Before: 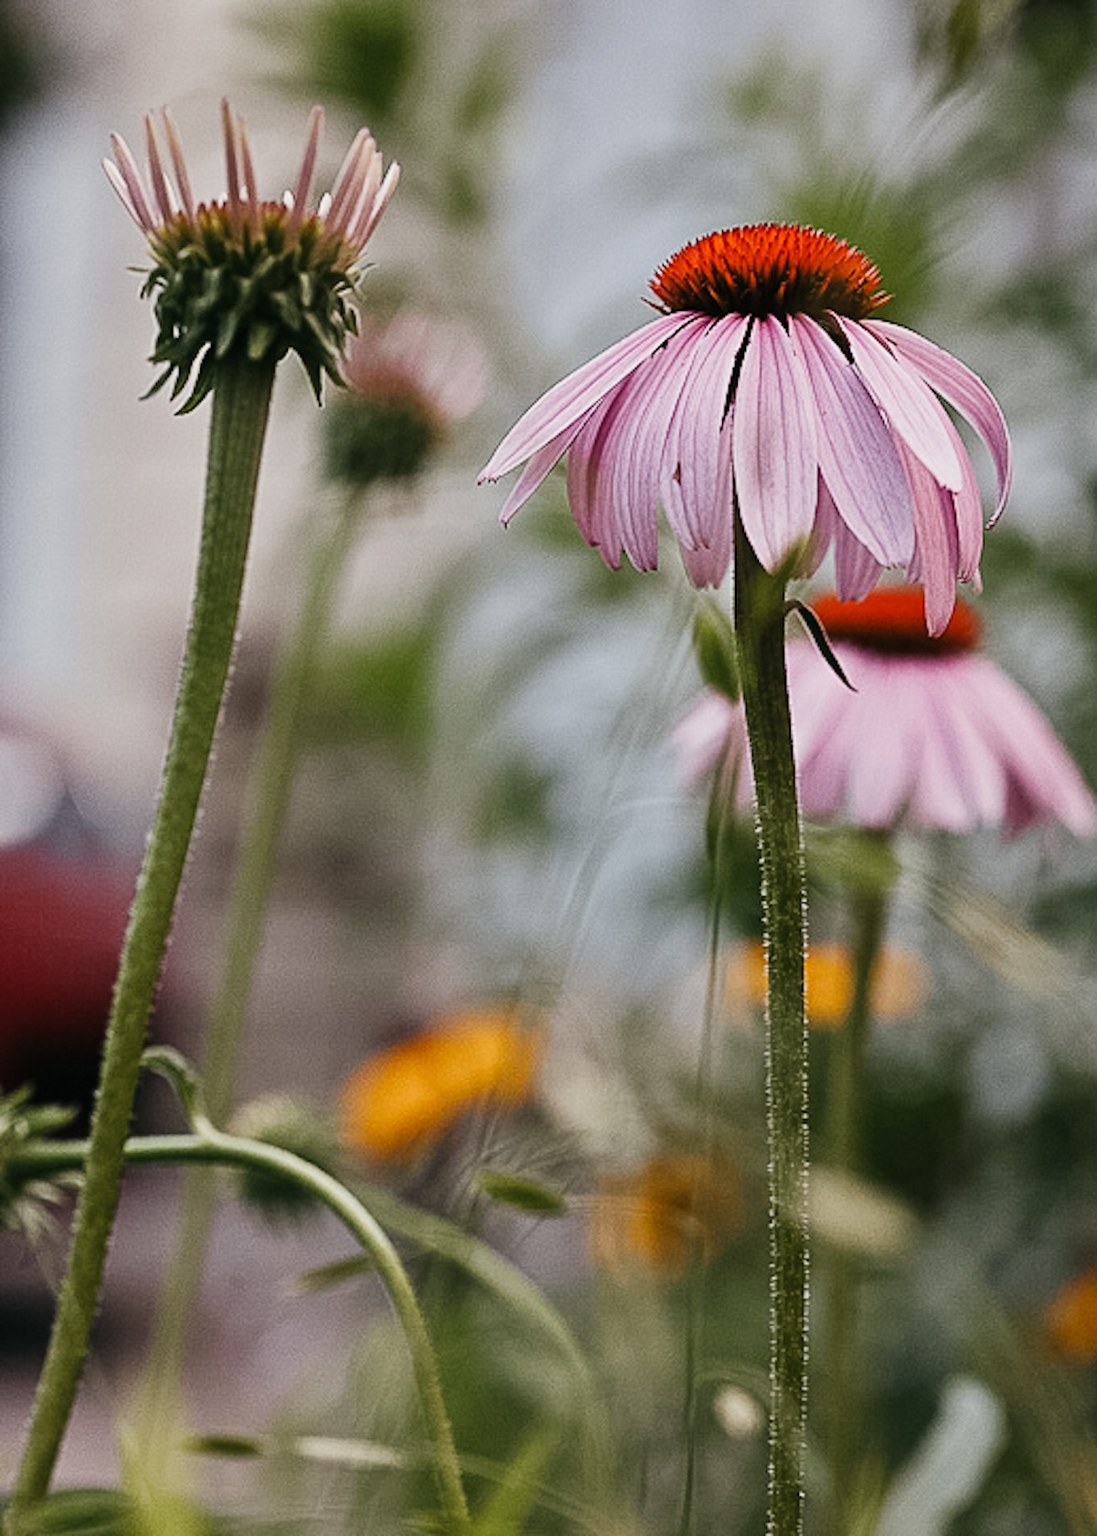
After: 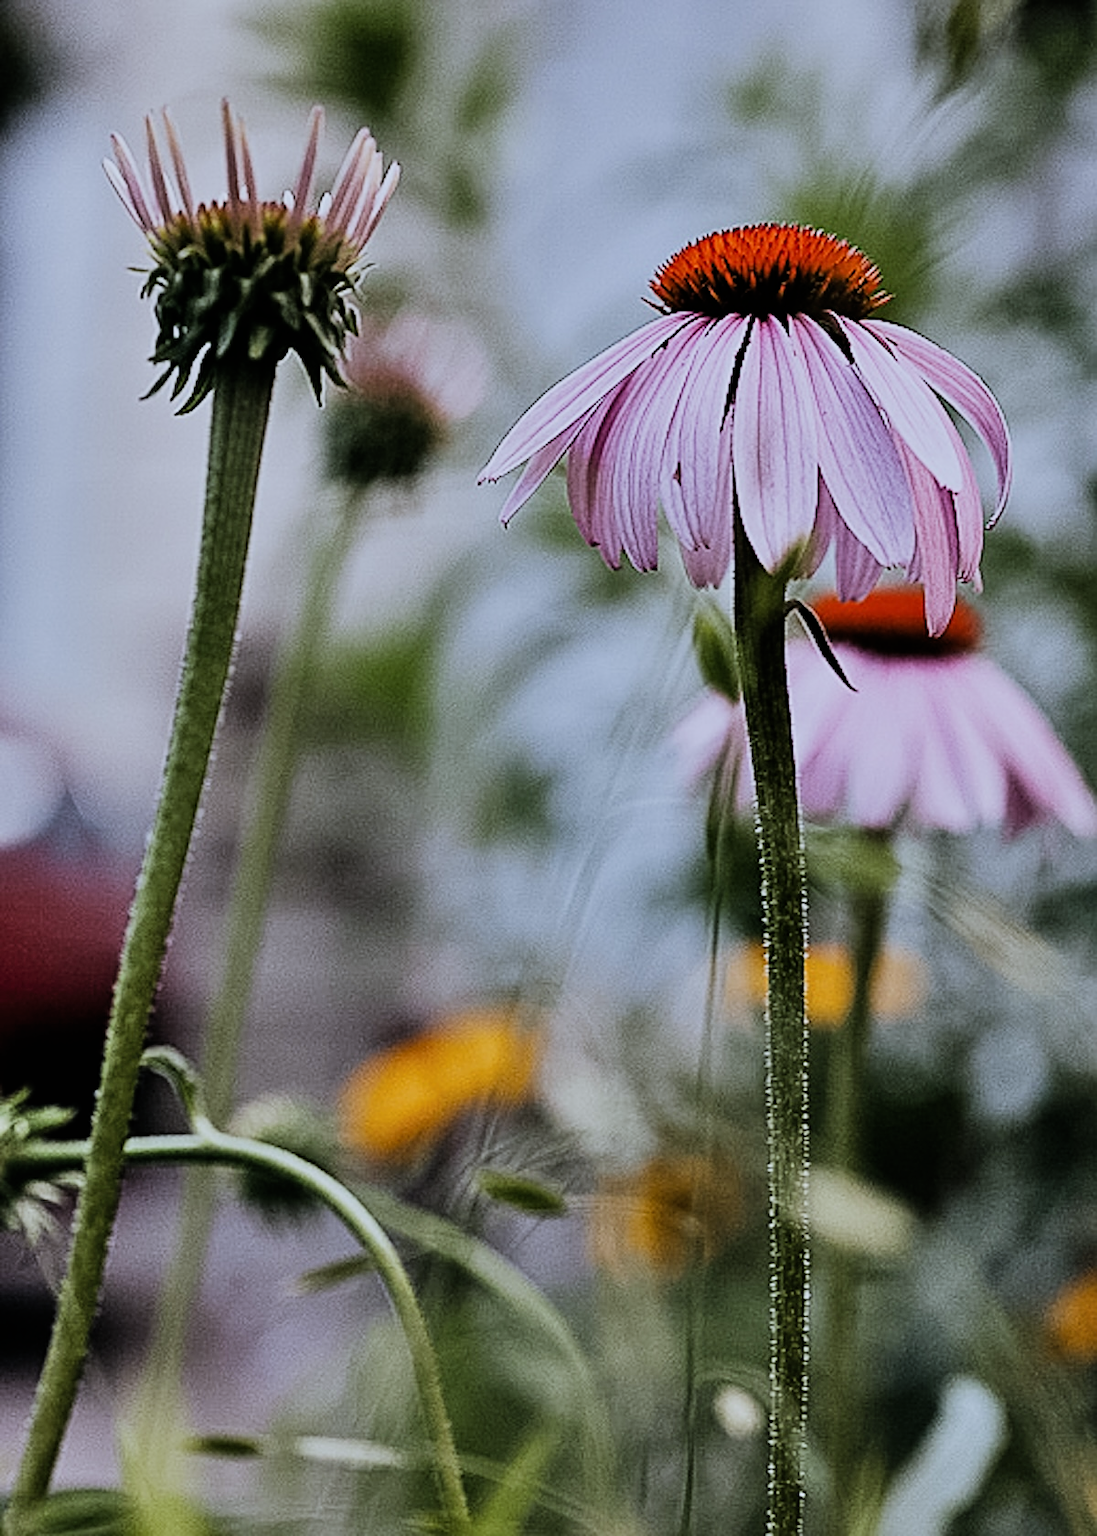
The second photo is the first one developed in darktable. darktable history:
shadows and highlights: low approximation 0.01, soften with gaussian
white balance: red 0.926, green 1.003, blue 1.133
filmic rgb: black relative exposure -7.65 EV, white relative exposure 4.56 EV, hardness 3.61, contrast 1.25
sharpen: on, module defaults
